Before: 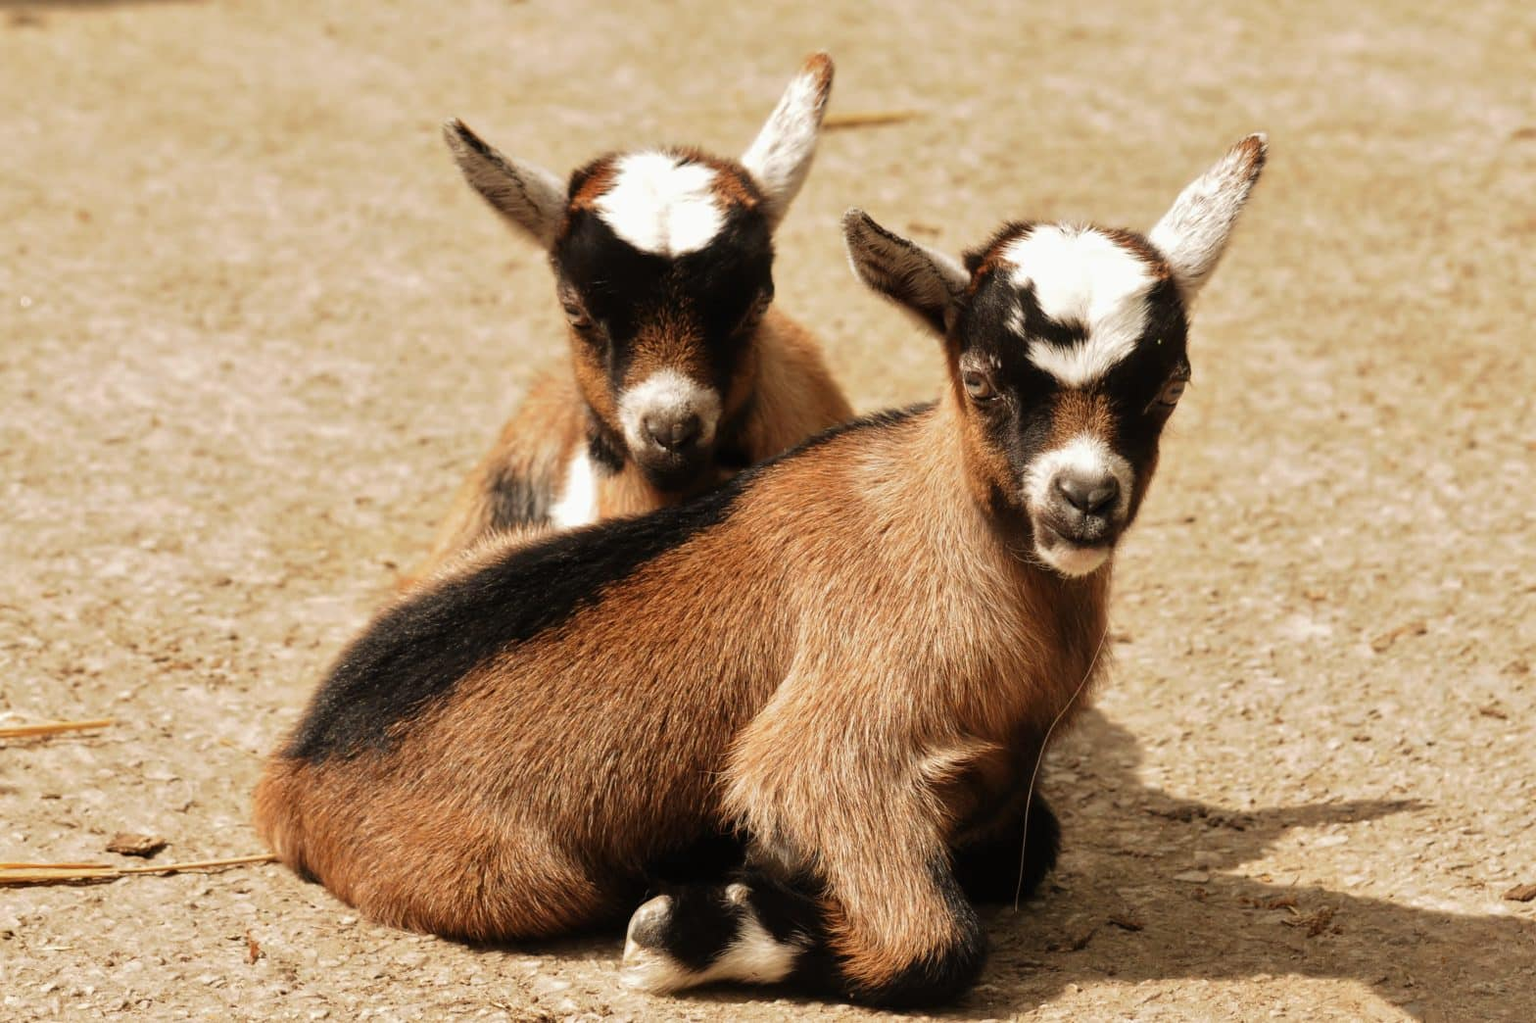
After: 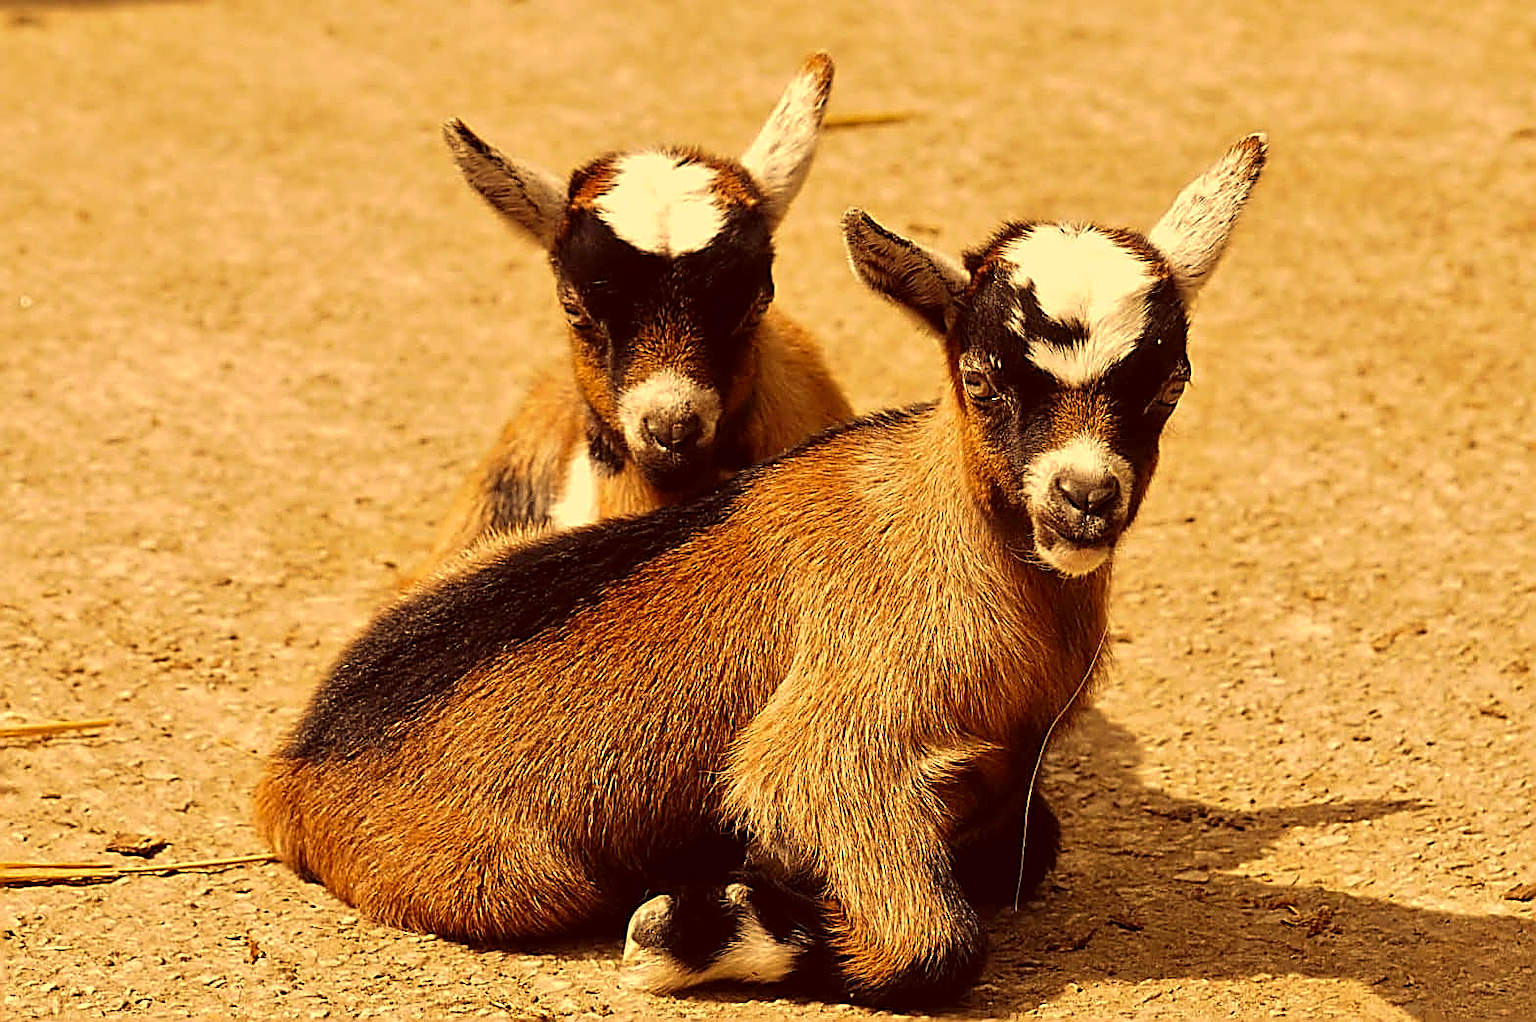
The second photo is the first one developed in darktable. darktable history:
sharpen: amount 1.995
color correction: highlights a* 9.9, highlights b* 38.64, shadows a* 13.94, shadows b* 3.36
